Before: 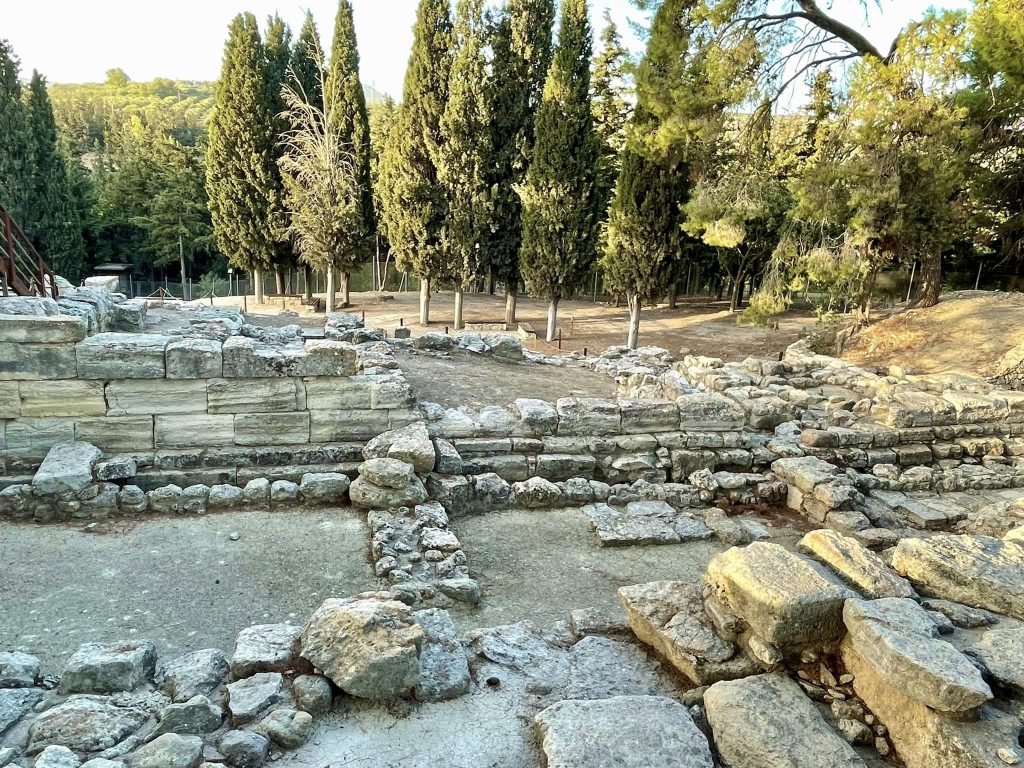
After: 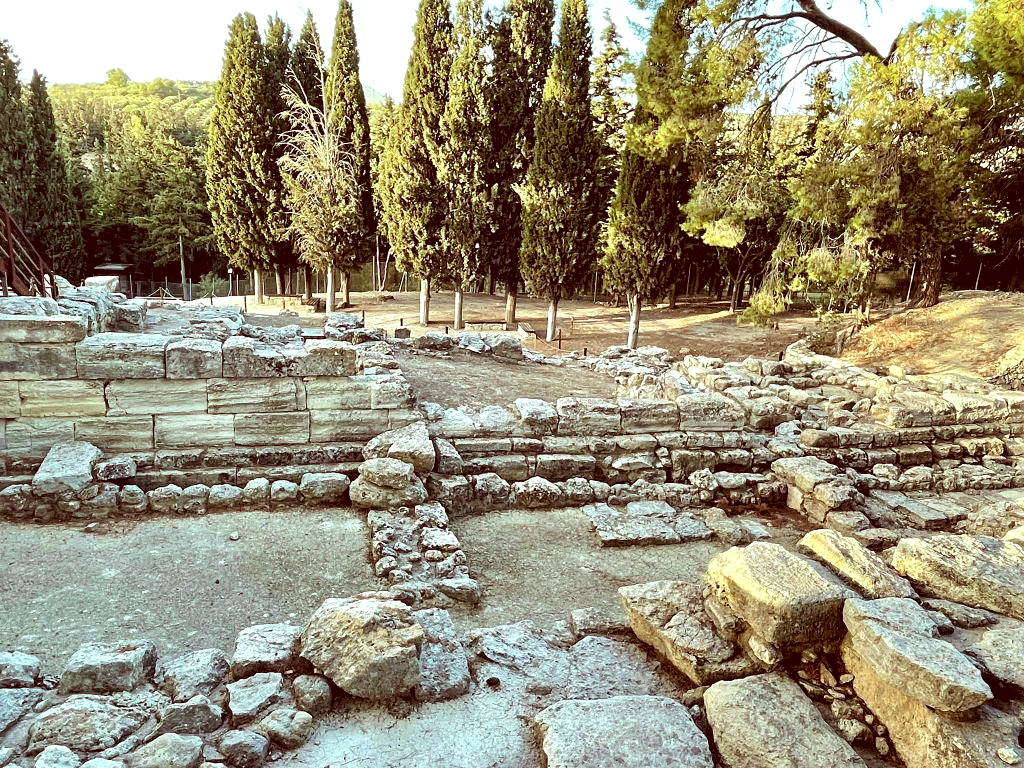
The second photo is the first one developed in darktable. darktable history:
color correction: highlights a* -7.16, highlights b* -0.165, shadows a* 20.43, shadows b* 12.11
sharpen: amount 0.204
exposure: compensate highlight preservation false
levels: levels [0.062, 0.494, 0.925]
